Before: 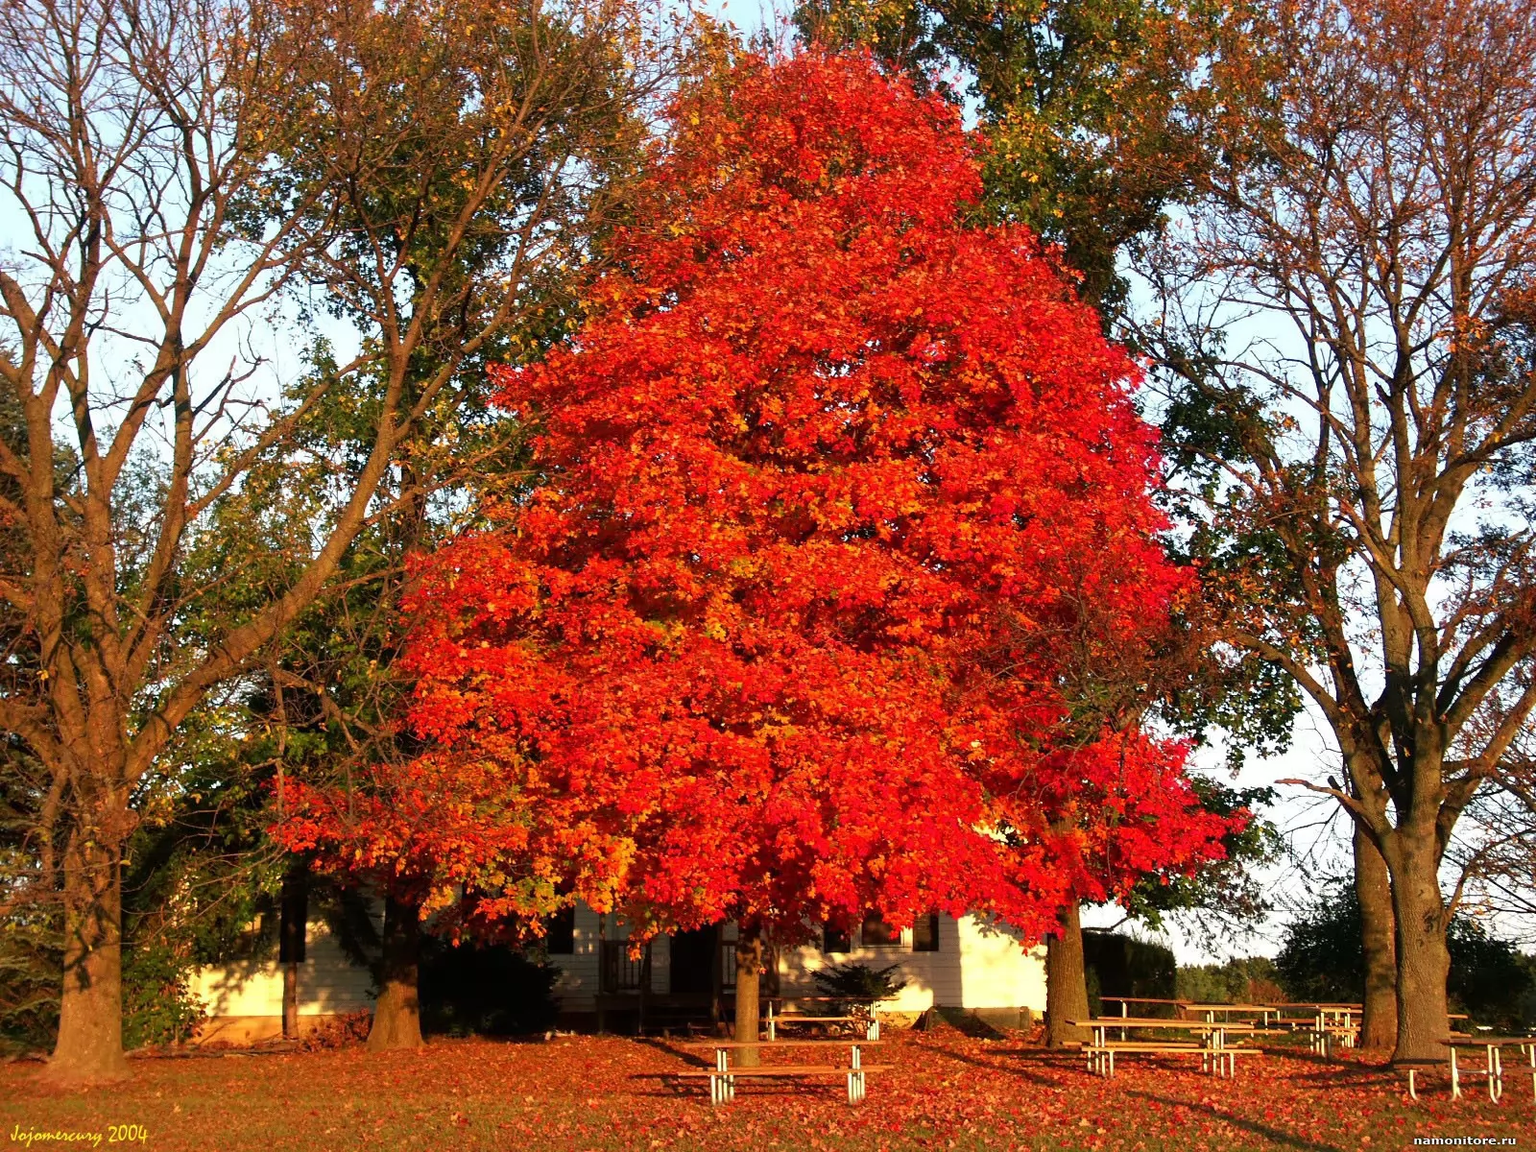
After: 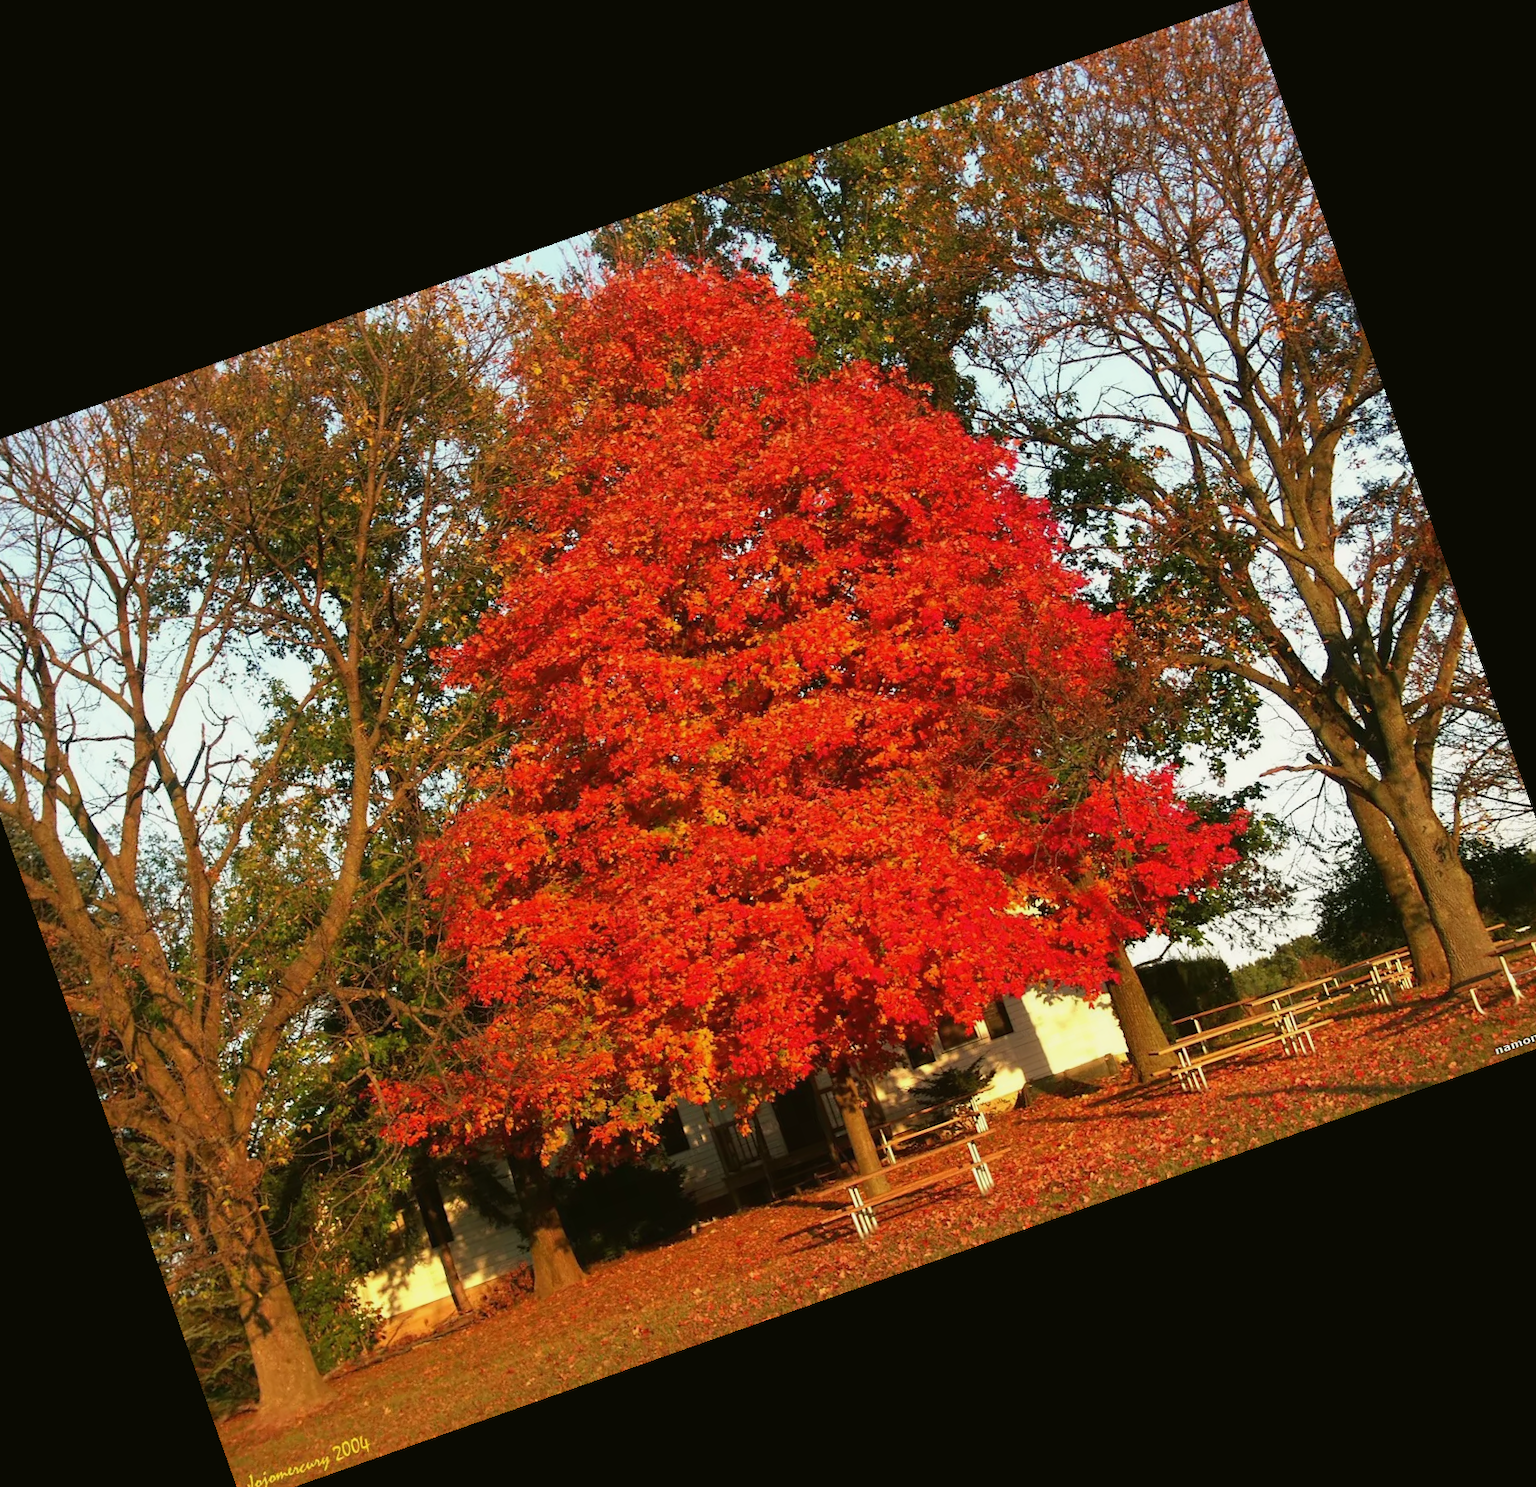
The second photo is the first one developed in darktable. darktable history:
crop and rotate: angle 19.43°, left 6.812%, right 4.125%, bottom 1.087%
color balance: mode lift, gamma, gain (sRGB), lift [1.04, 1, 1, 0.97], gamma [1.01, 1, 1, 0.97], gain [0.96, 1, 1, 0.97]
